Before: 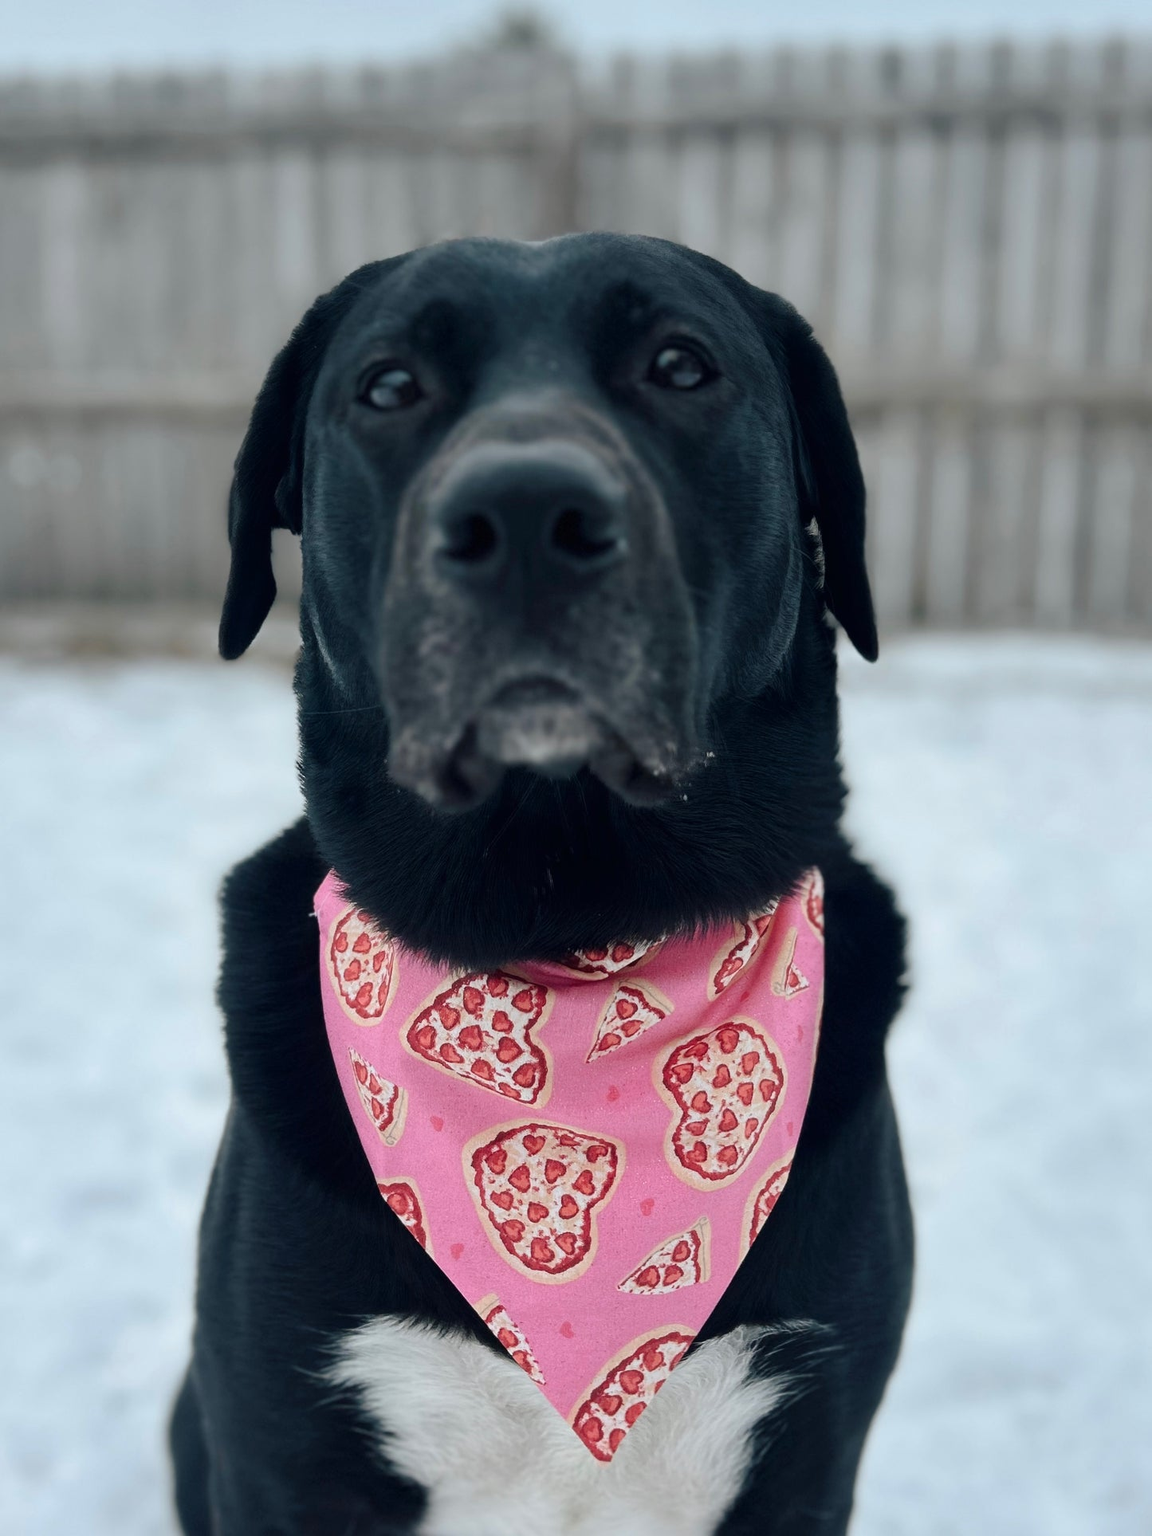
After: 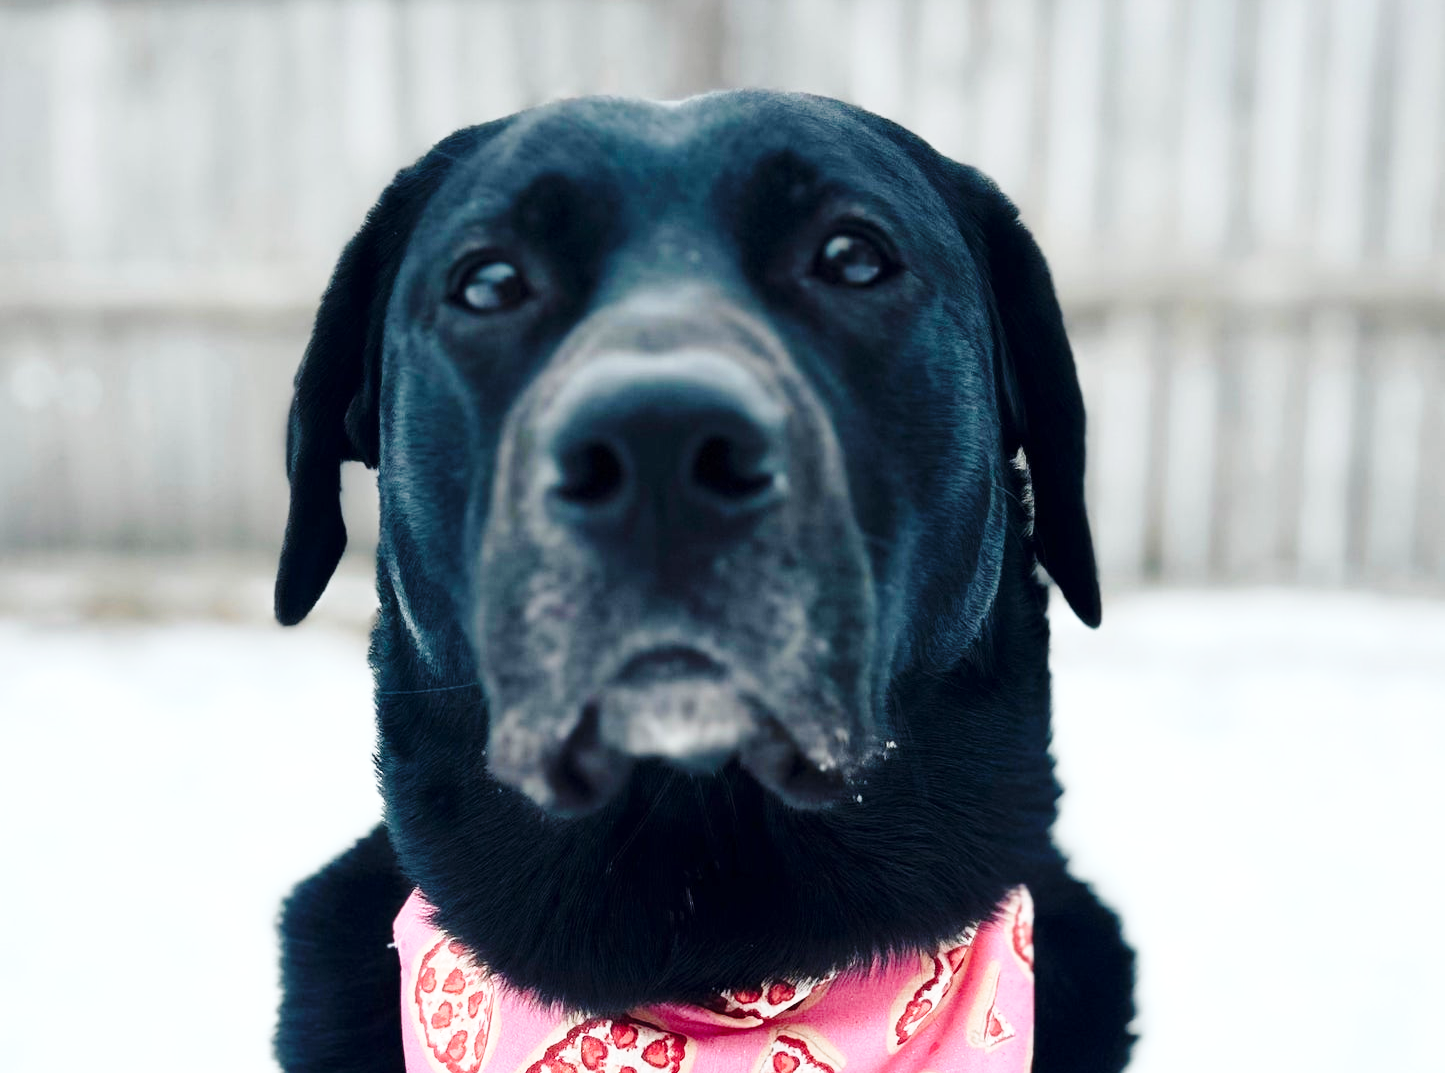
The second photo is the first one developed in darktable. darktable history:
crop and rotate: top 10.533%, bottom 33.752%
exposure: black level correction 0.001, exposure 0.499 EV, compensate highlight preservation false
base curve: curves: ch0 [(0, 0) (0.028, 0.03) (0.121, 0.232) (0.46, 0.748) (0.859, 0.968) (1, 1)], preserve colors none
